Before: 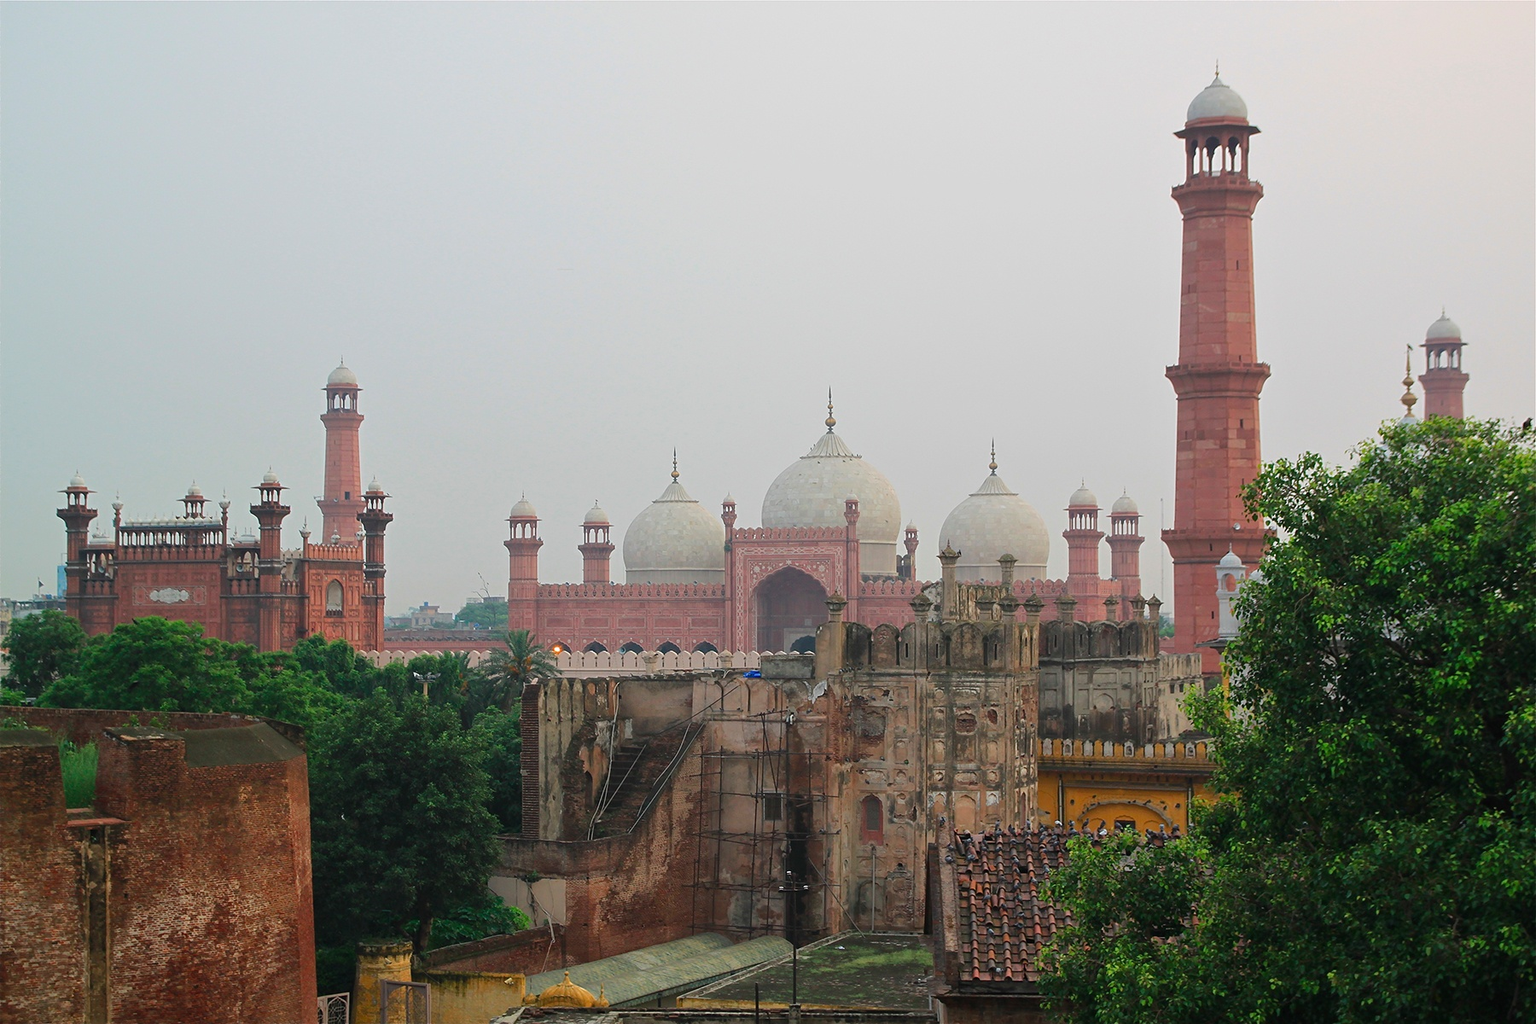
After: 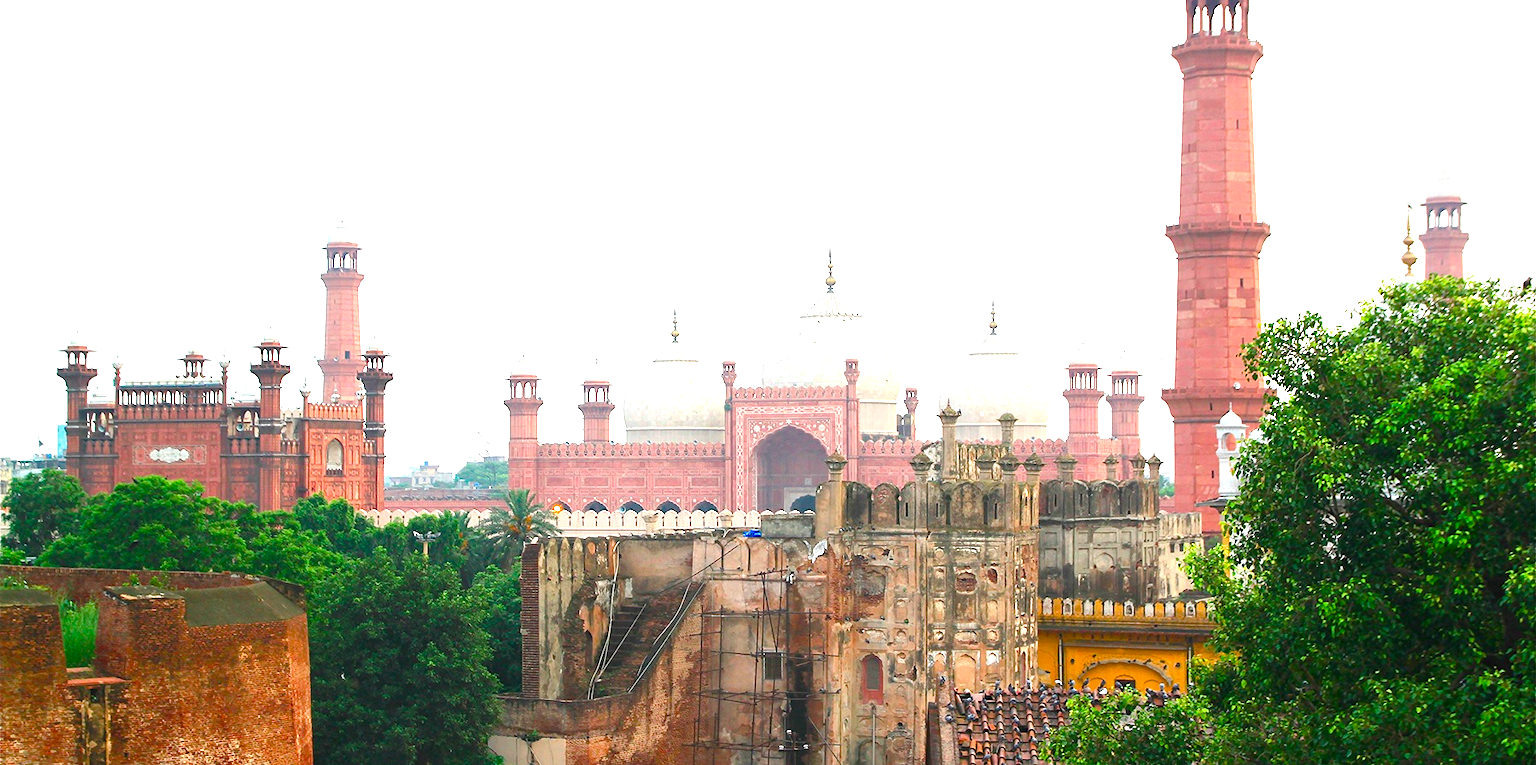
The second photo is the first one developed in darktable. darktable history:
crop: top 13.763%, bottom 11.411%
exposure: black level correction 0, exposure 0.933 EV, compensate highlight preservation false
color correction: highlights a* -0.137, highlights b* 0.111
color balance rgb: perceptual saturation grading › global saturation 20%, perceptual saturation grading › highlights -25.359%, perceptual saturation grading › shadows 49.745%, perceptual brilliance grading › global brilliance 17.766%, global vibrance 14.206%
